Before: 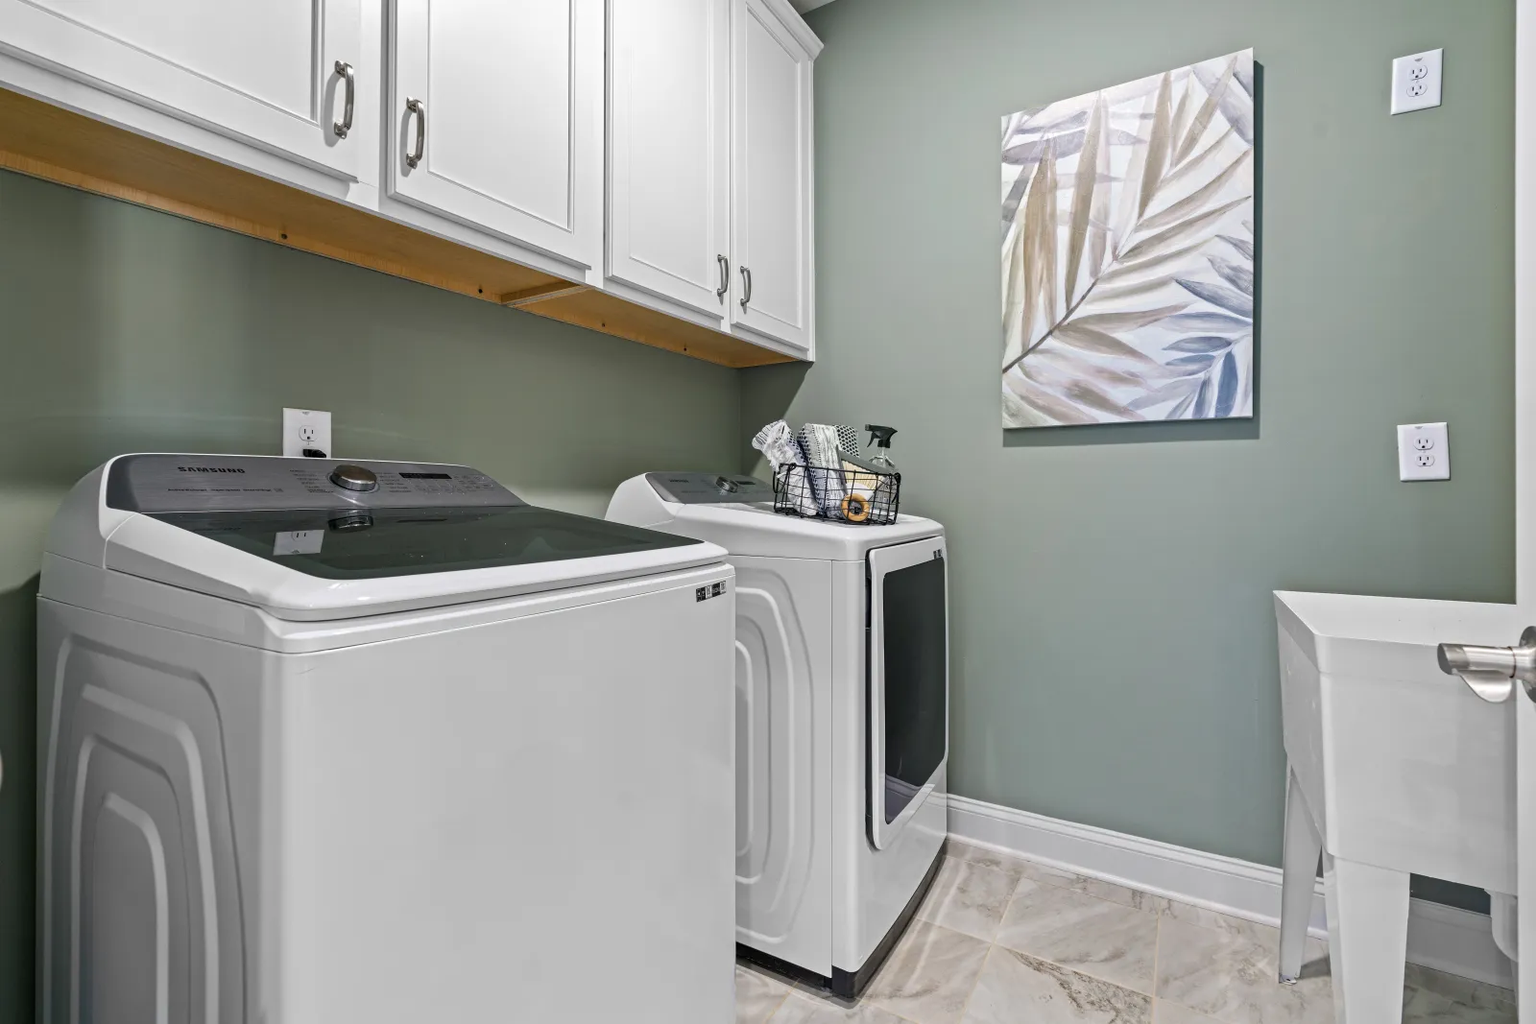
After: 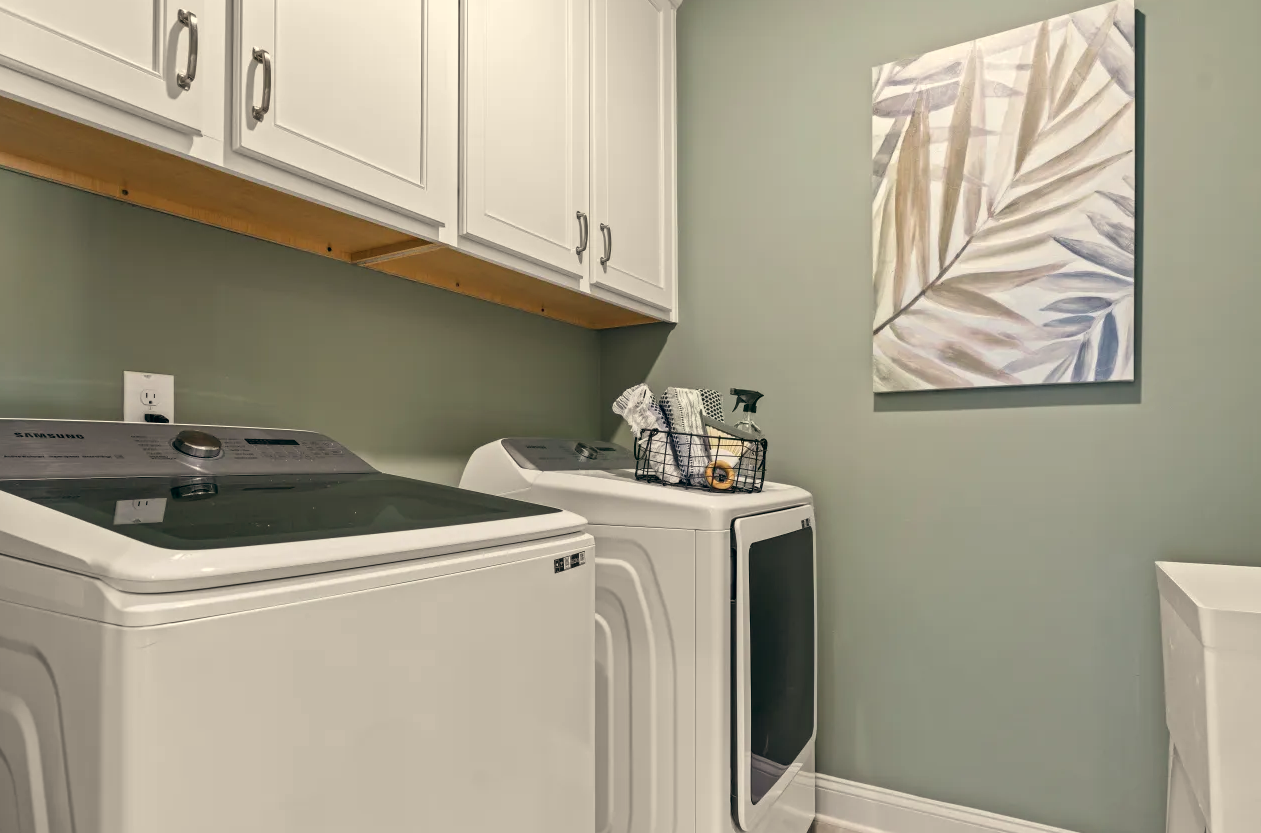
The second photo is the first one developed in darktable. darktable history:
crop and rotate: left 10.77%, top 5.1%, right 10.41%, bottom 16.76%
white balance: red 1.029, blue 0.92
base curve: exposure shift 0, preserve colors none
color balance: lift [1, 0.998, 1.001, 1.002], gamma [1, 1.02, 1, 0.98], gain [1, 1.02, 1.003, 0.98]
